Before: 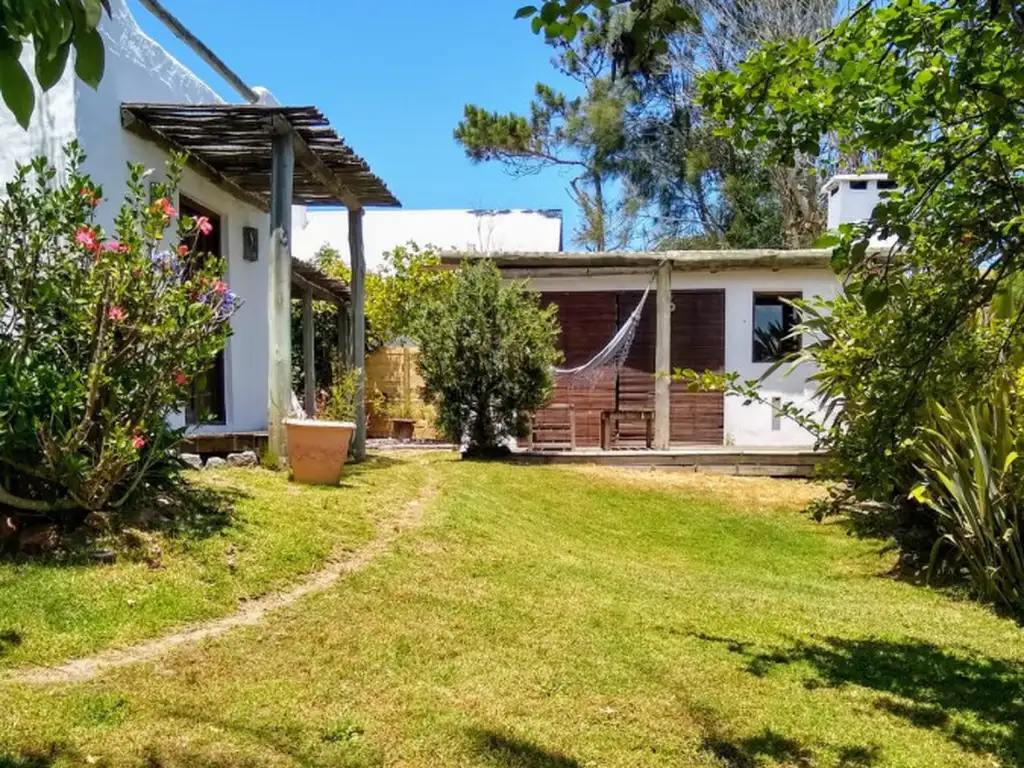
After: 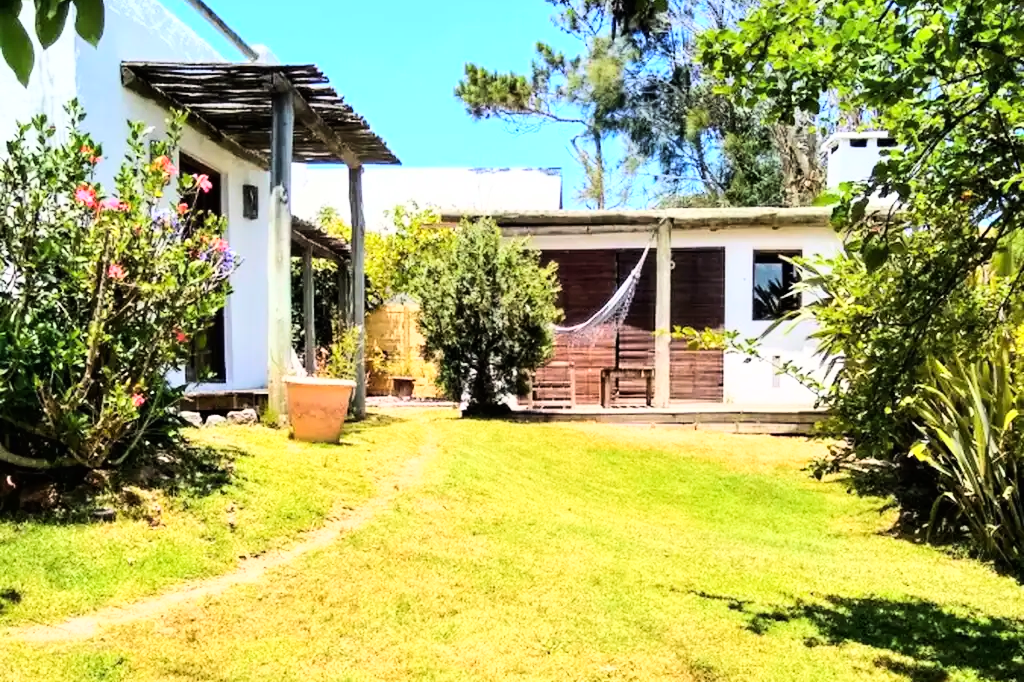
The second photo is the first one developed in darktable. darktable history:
crop and rotate: top 5.56%, bottom 5.587%
base curve: curves: ch0 [(0, 0) (0.007, 0.004) (0.027, 0.03) (0.046, 0.07) (0.207, 0.54) (0.442, 0.872) (0.673, 0.972) (1, 1)]
